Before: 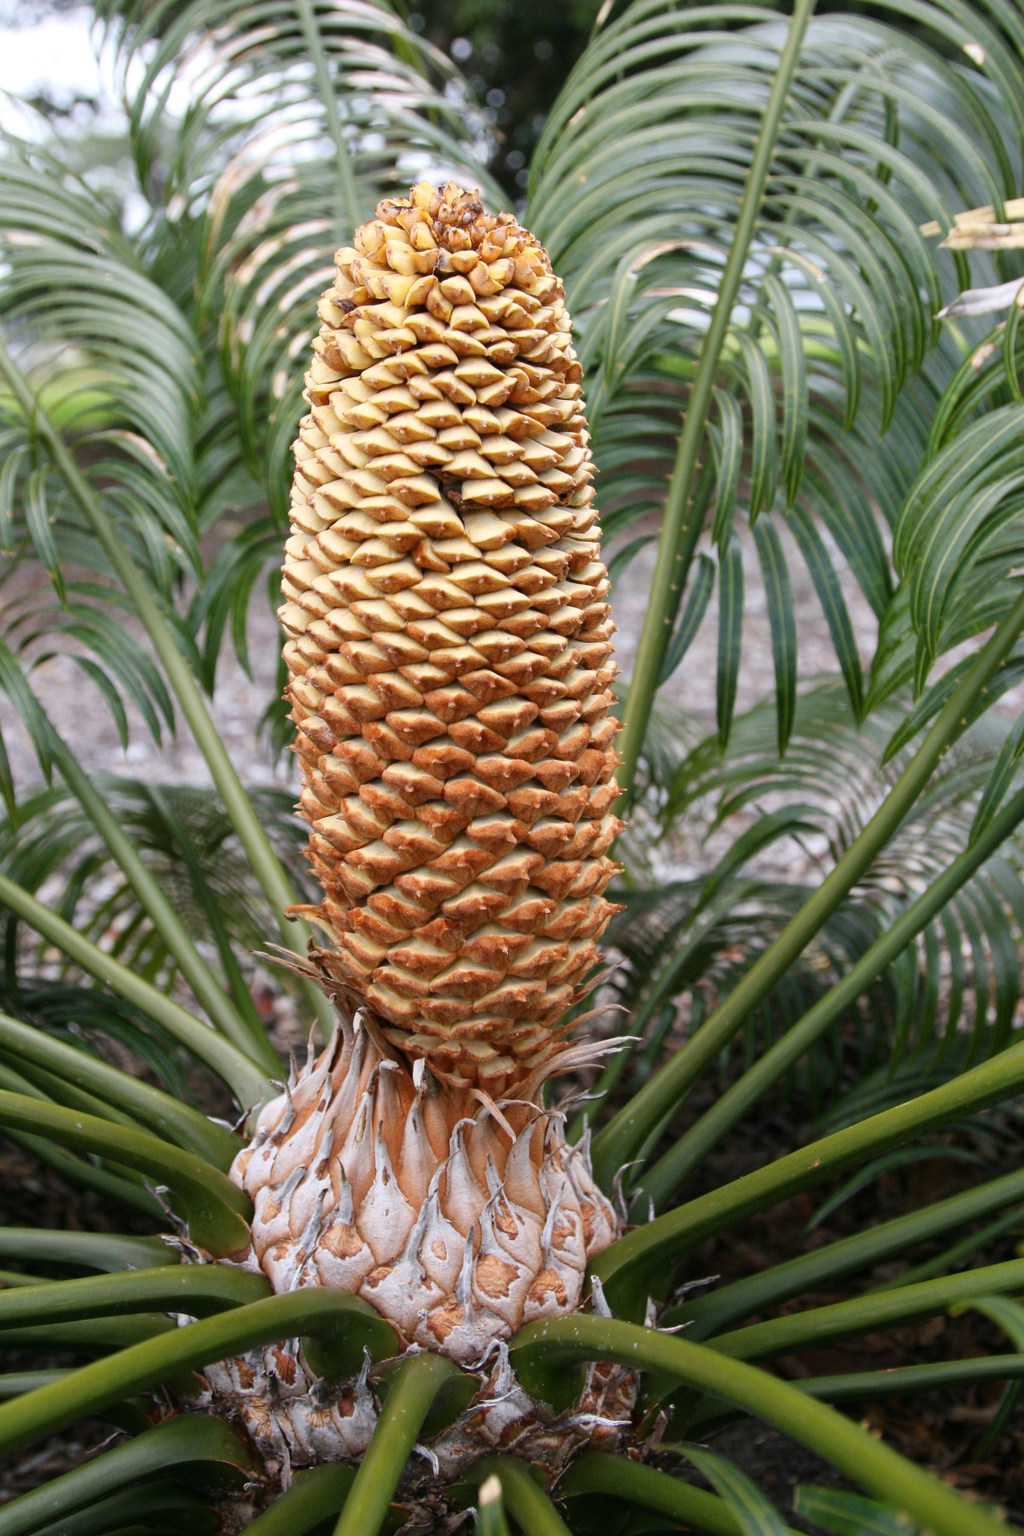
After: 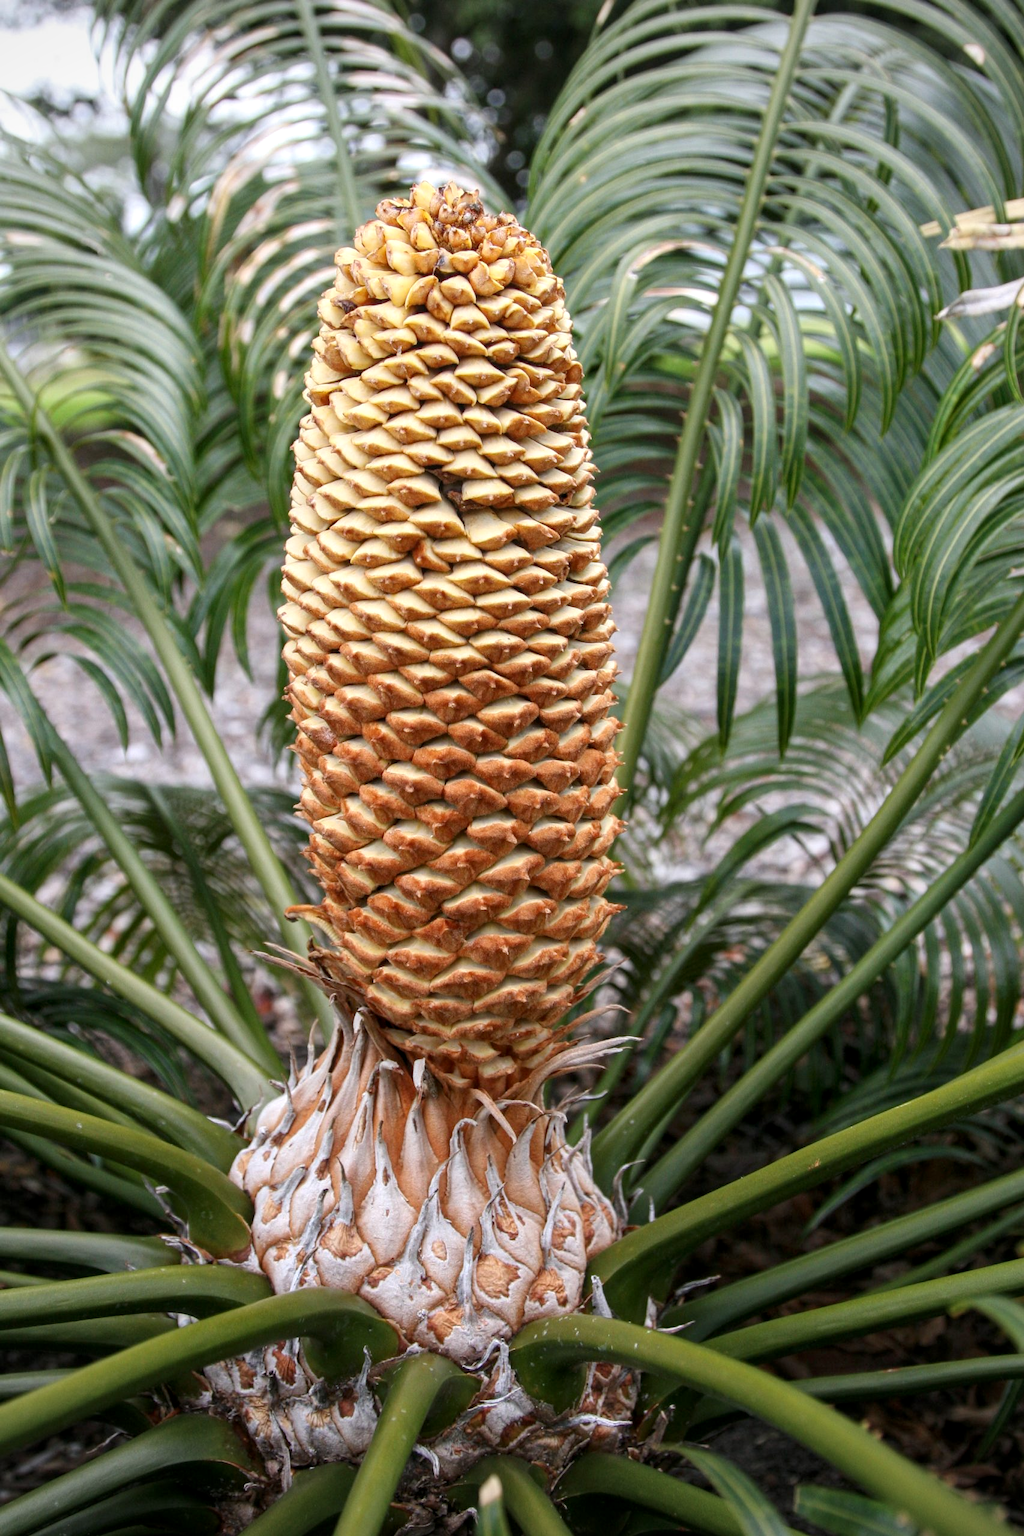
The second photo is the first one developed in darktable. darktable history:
vignetting: fall-off radius 93.87%
exposure: exposure 0.014 EV, compensate highlight preservation false
base curve: curves: ch0 [(0, 0) (0.283, 0.295) (1, 1)], preserve colors none
tone equalizer: on, module defaults
local contrast: on, module defaults
